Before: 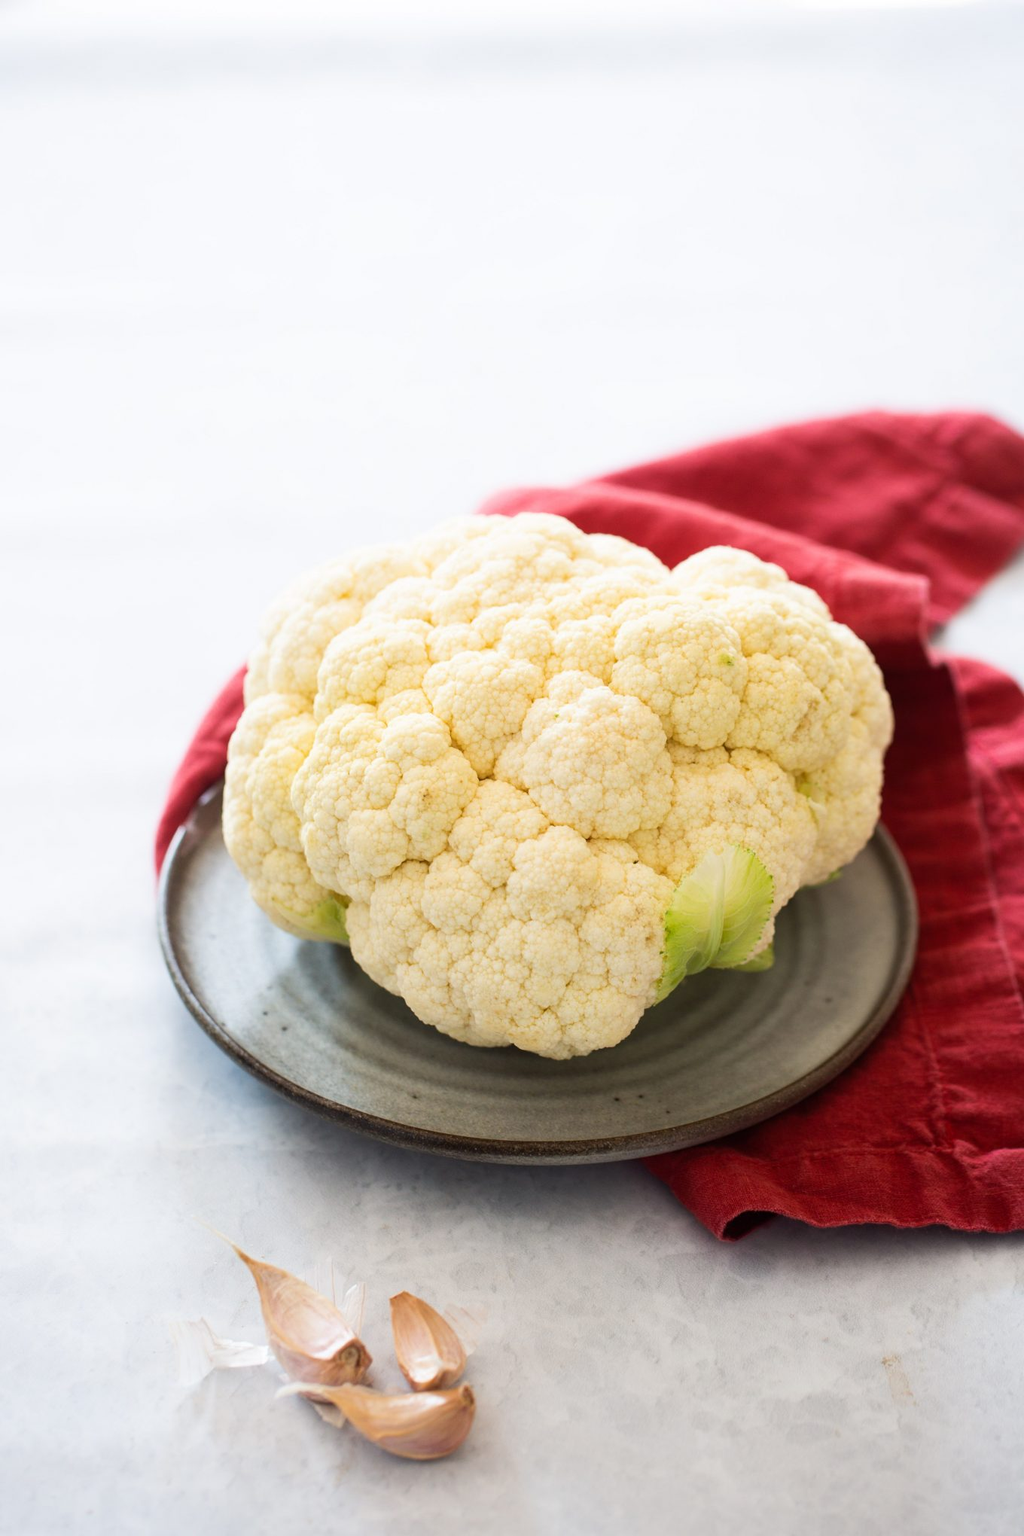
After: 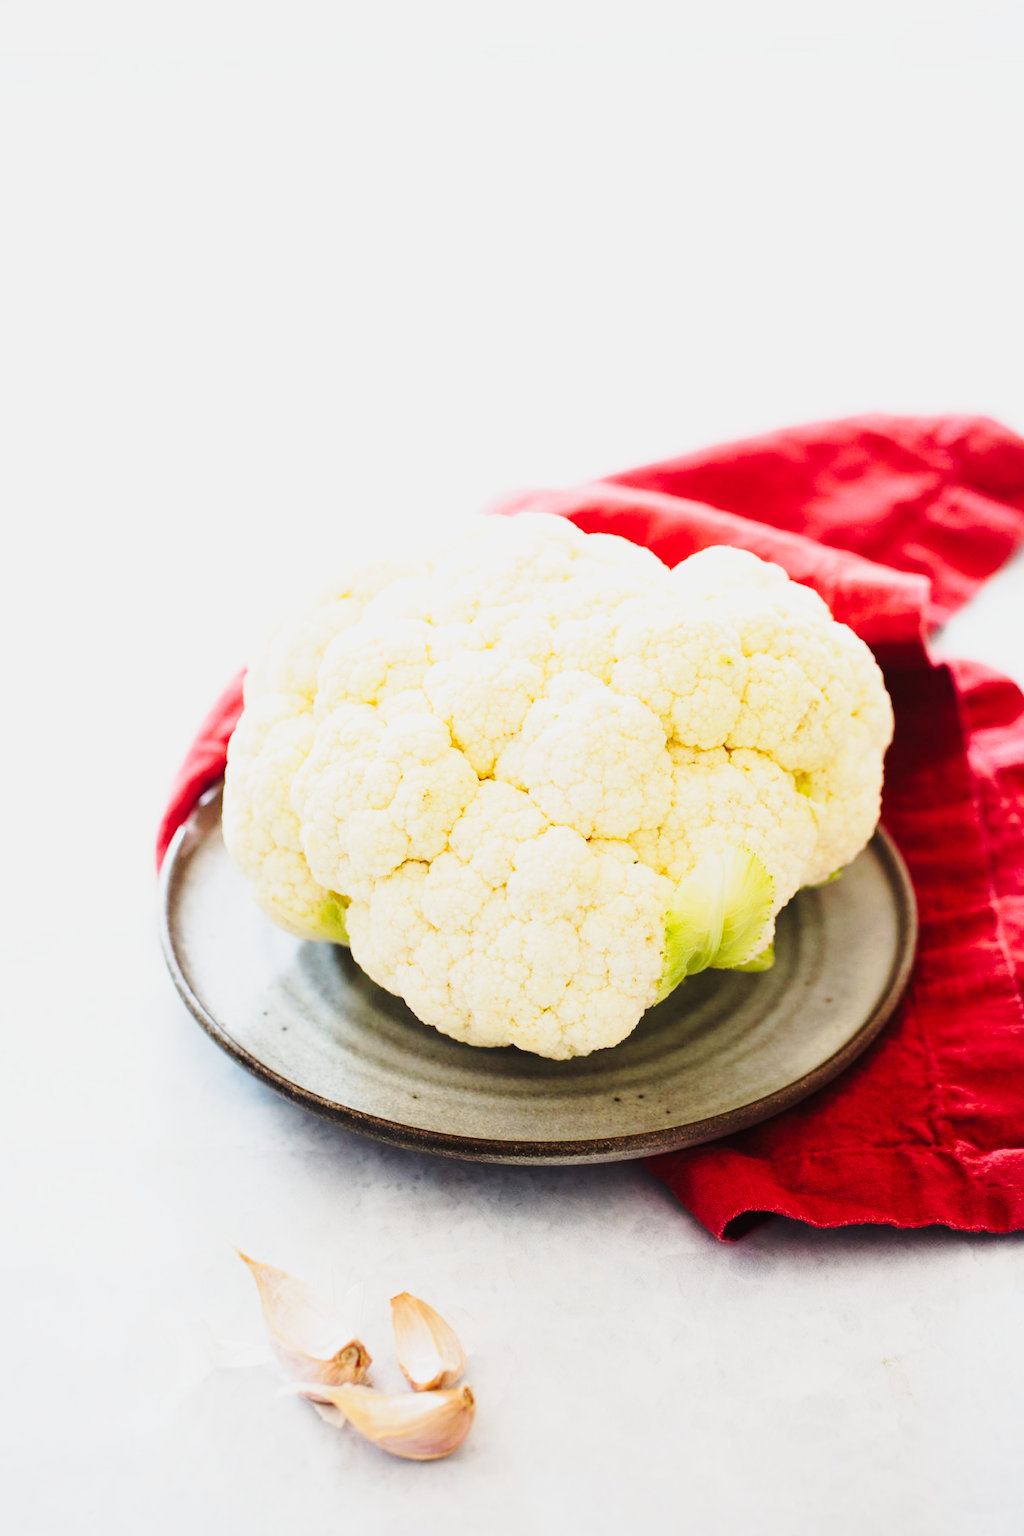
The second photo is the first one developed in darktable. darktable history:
base curve: curves: ch0 [(0, 0) (0.036, 0.037) (0.121, 0.228) (0.46, 0.76) (0.859, 0.983) (1, 1)], preserve colors none
tone curve: curves: ch0 [(0, 0.013) (0.036, 0.045) (0.274, 0.286) (0.566, 0.623) (0.794, 0.827) (1, 0.953)]; ch1 [(0, 0) (0.389, 0.403) (0.462, 0.48) (0.499, 0.5) (0.524, 0.527) (0.57, 0.599) (0.626, 0.65) (0.761, 0.781) (1, 1)]; ch2 [(0, 0) (0.464, 0.478) (0.5, 0.501) (0.533, 0.542) (0.599, 0.613) (0.704, 0.731) (1, 1)], preserve colors none
